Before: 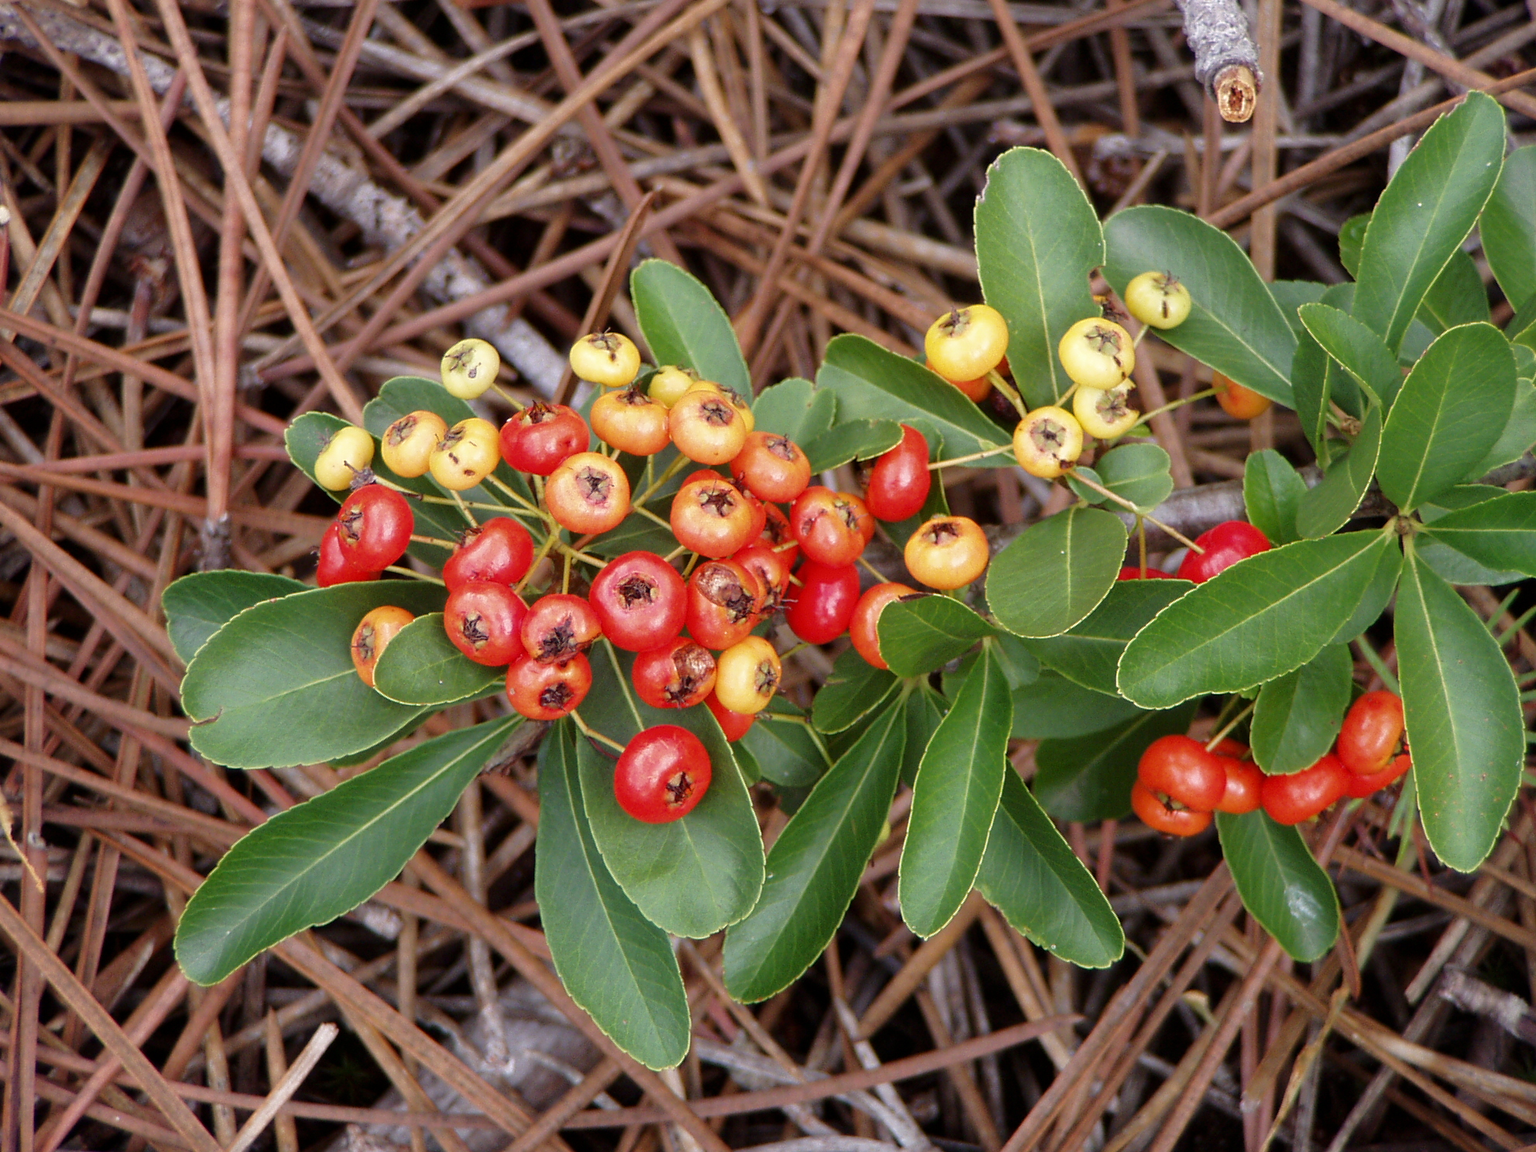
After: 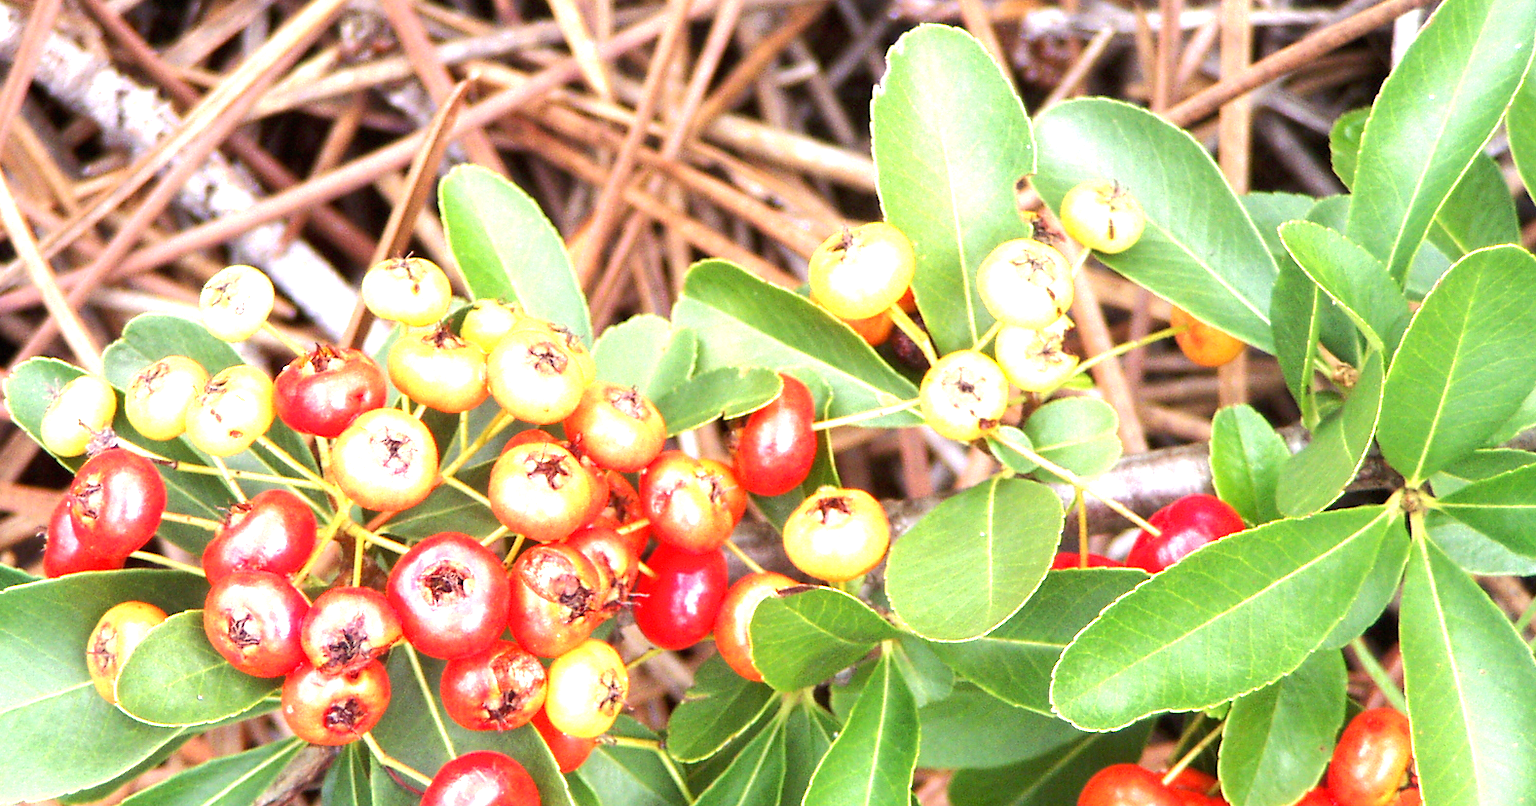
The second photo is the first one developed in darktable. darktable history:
crop: left 18.38%, top 11.092%, right 2.134%, bottom 33.217%
exposure: black level correction 0, exposure 1.9 EV, compensate highlight preservation false
